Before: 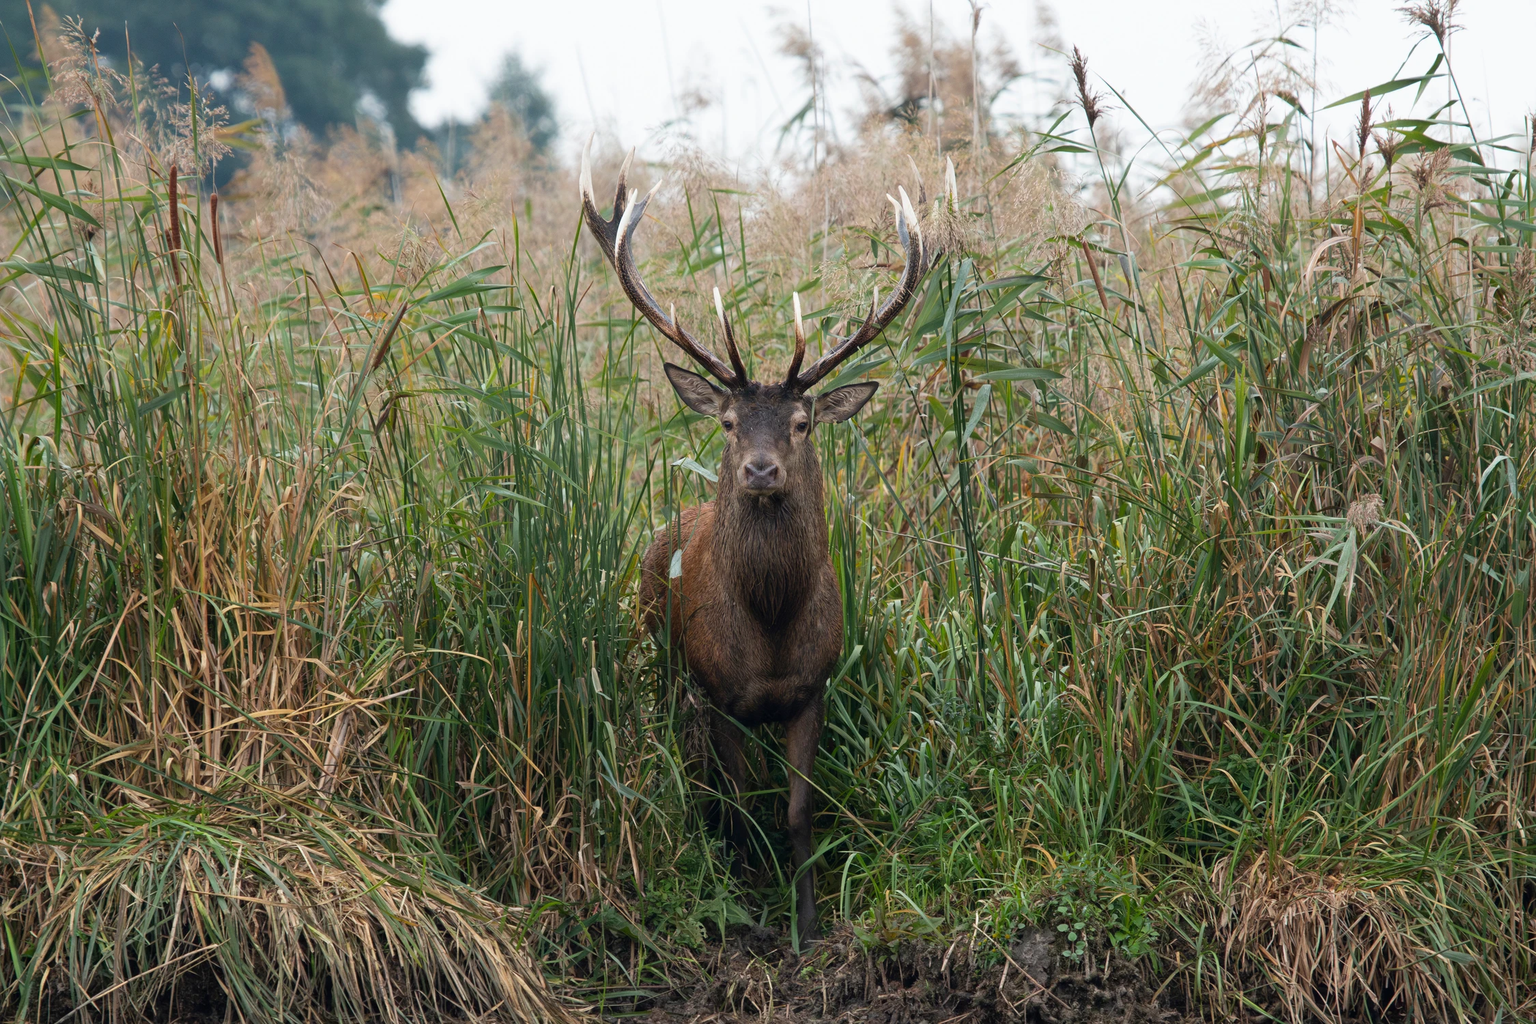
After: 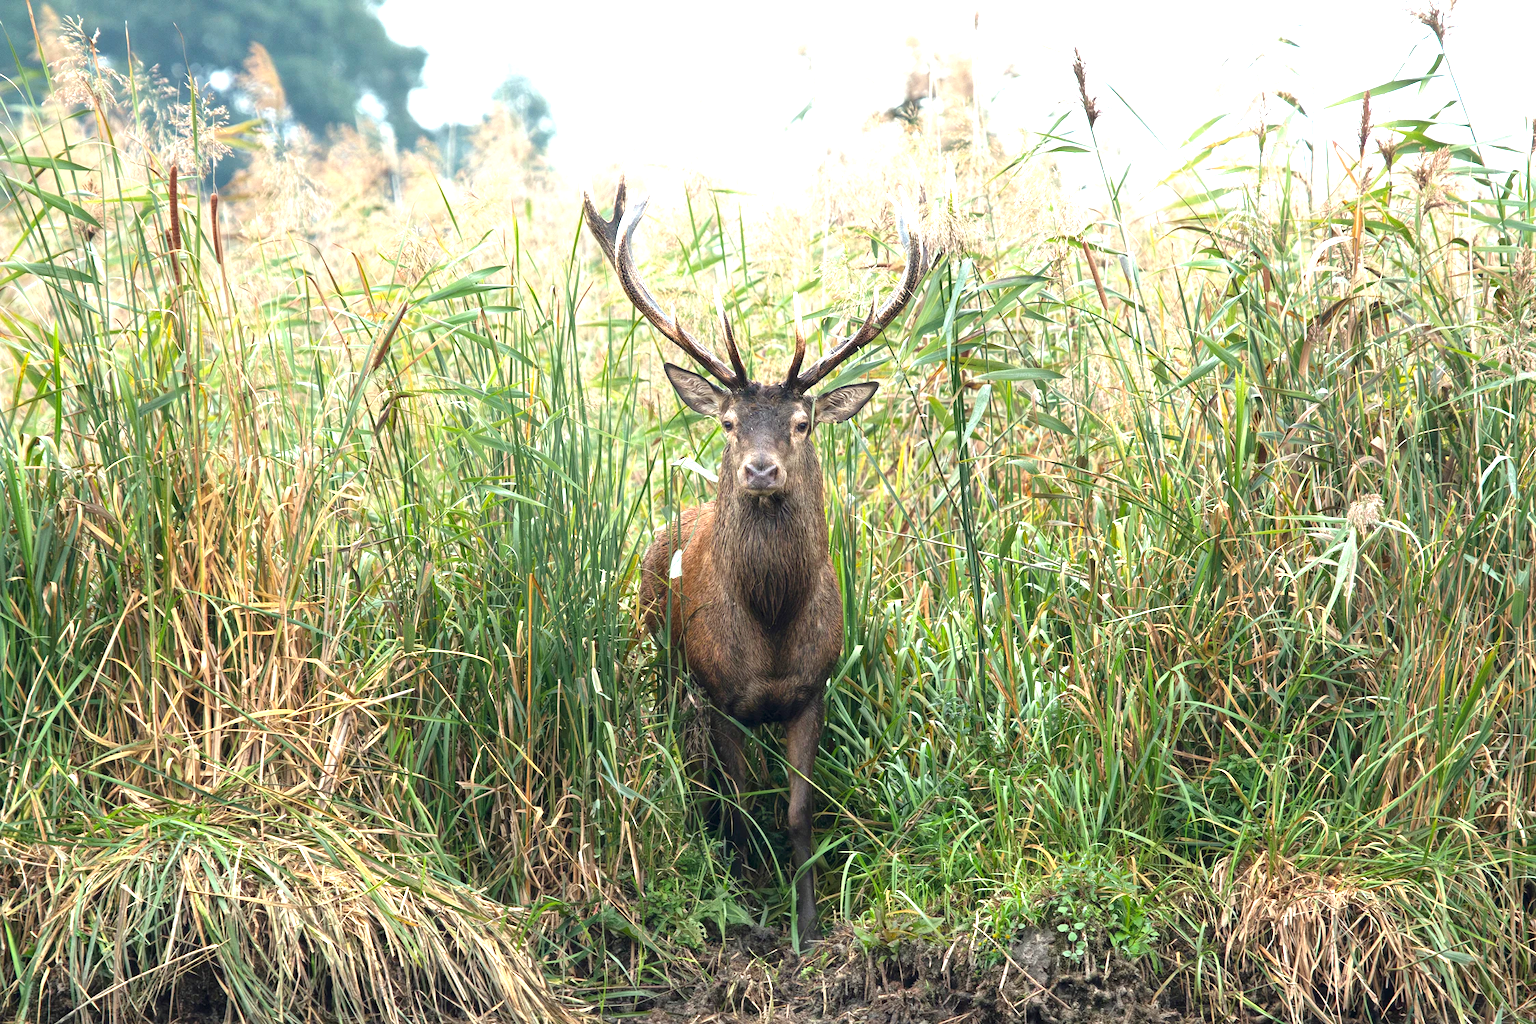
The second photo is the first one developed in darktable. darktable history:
exposure: black level correction 0, exposure 1.47 EV, compensate exposure bias true, compensate highlight preservation false
color correction: highlights a* -2.47, highlights b* 2.59
local contrast: highlights 103%, shadows 98%, detail 119%, midtone range 0.2
